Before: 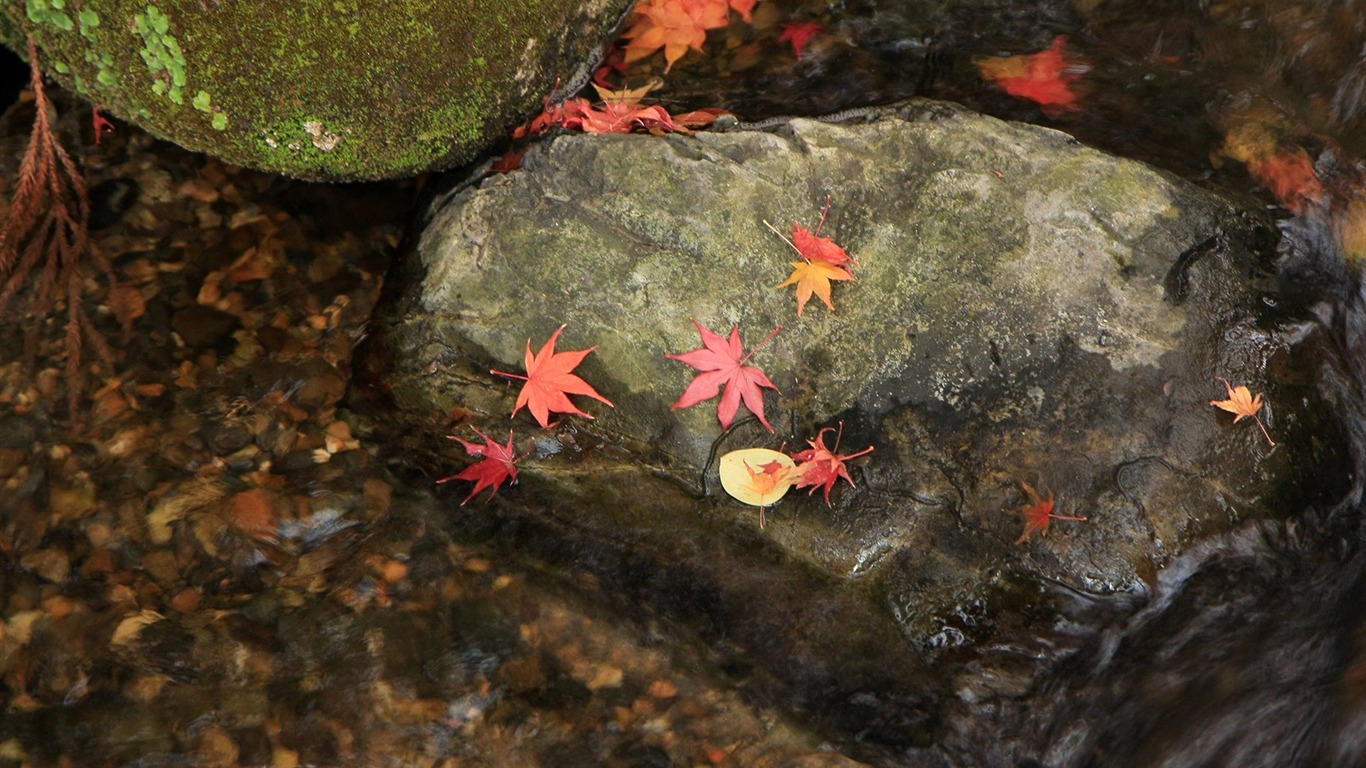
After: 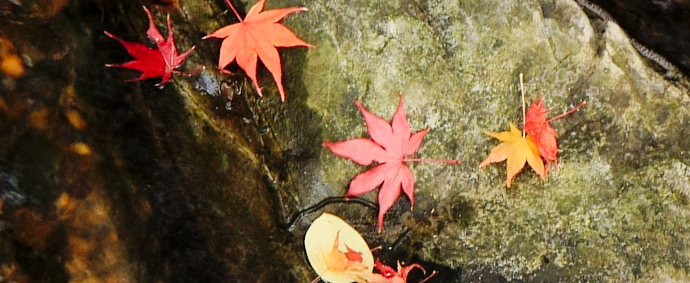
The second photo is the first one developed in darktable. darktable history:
base curve: curves: ch0 [(0, 0) (0.036, 0.025) (0.121, 0.166) (0.206, 0.329) (0.605, 0.79) (1, 1)], preserve colors none
exposure: black level correction 0.002, exposure -0.202 EV, compensate exposure bias true, compensate highlight preservation false
crop and rotate: angle -44.46°, top 16.055%, right 0.93%, bottom 11.653%
